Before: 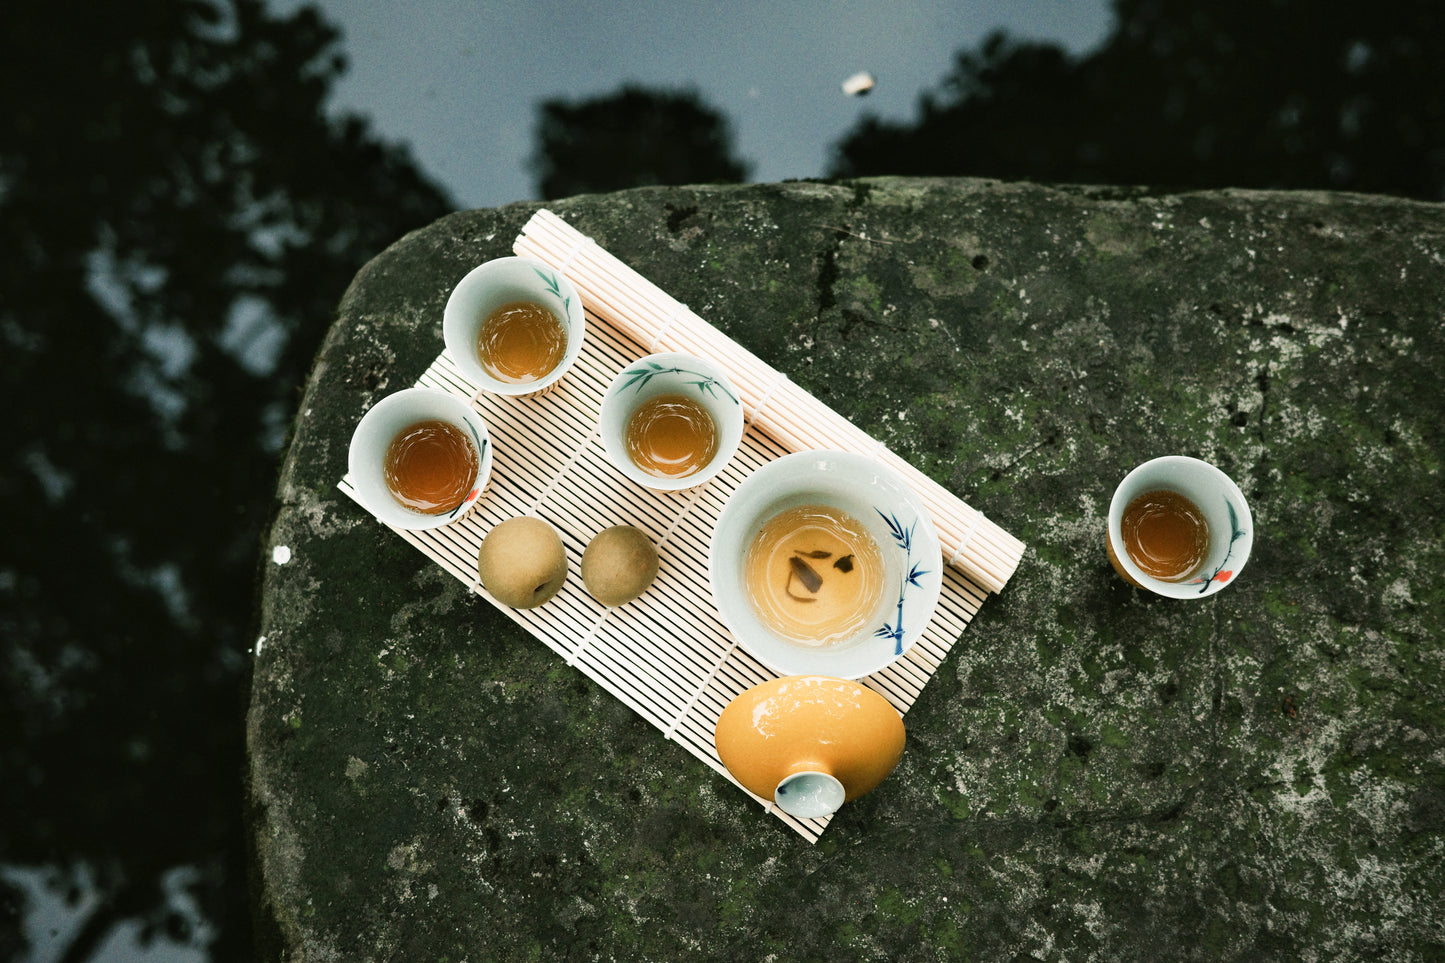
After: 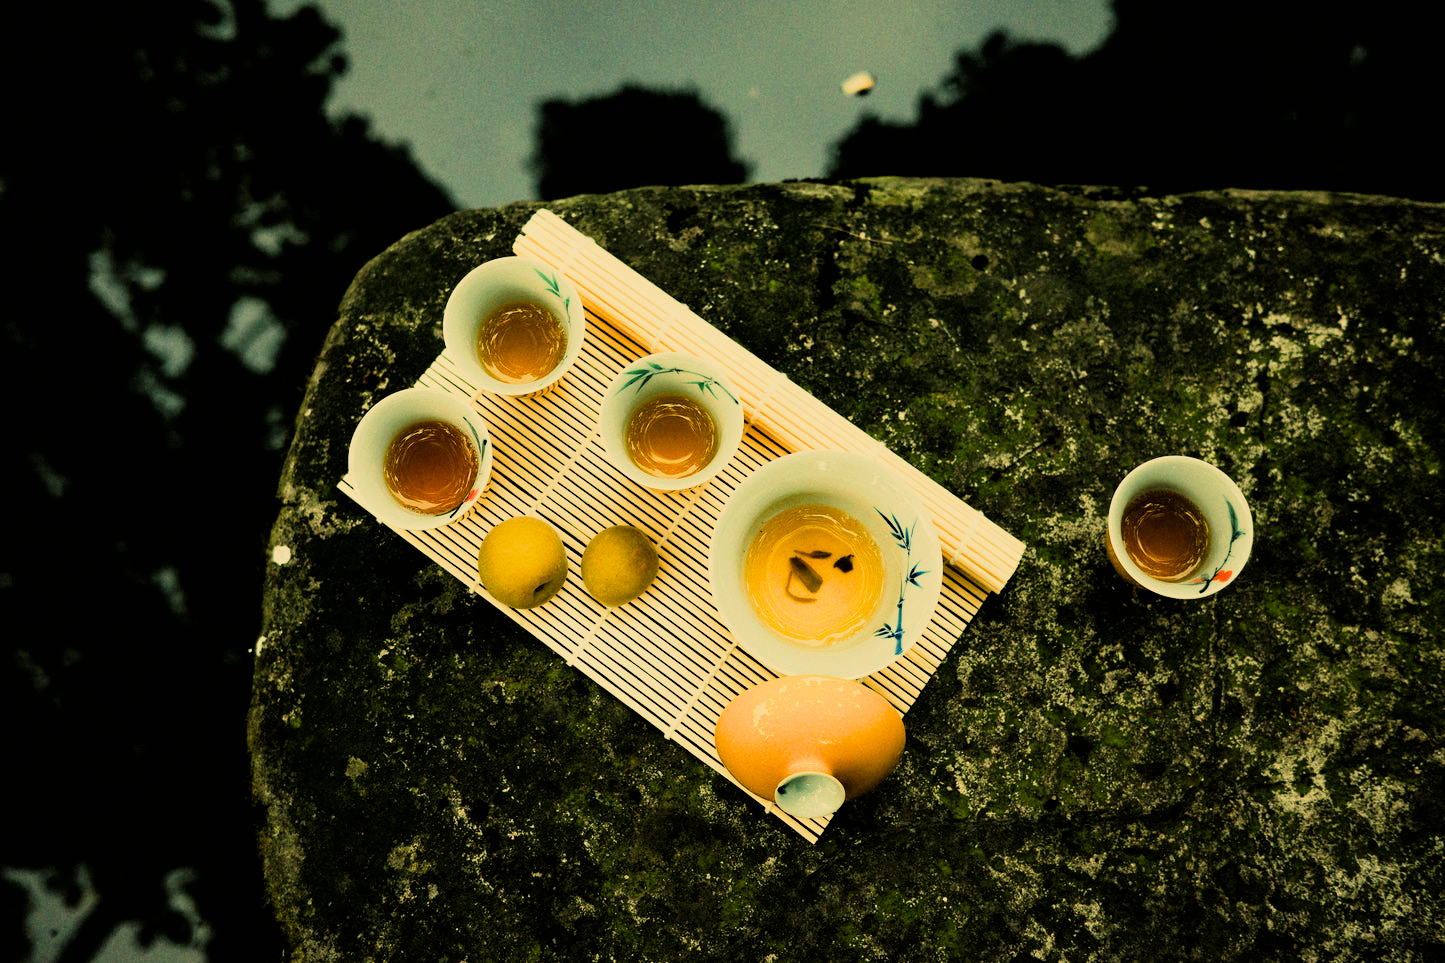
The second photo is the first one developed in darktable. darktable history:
color balance rgb: linear chroma grading › global chroma 15%, perceptual saturation grading › global saturation 30%
filmic rgb: black relative exposure -5 EV, hardness 2.88, contrast 1.4, highlights saturation mix -30%
white balance: red 1.08, blue 0.791
